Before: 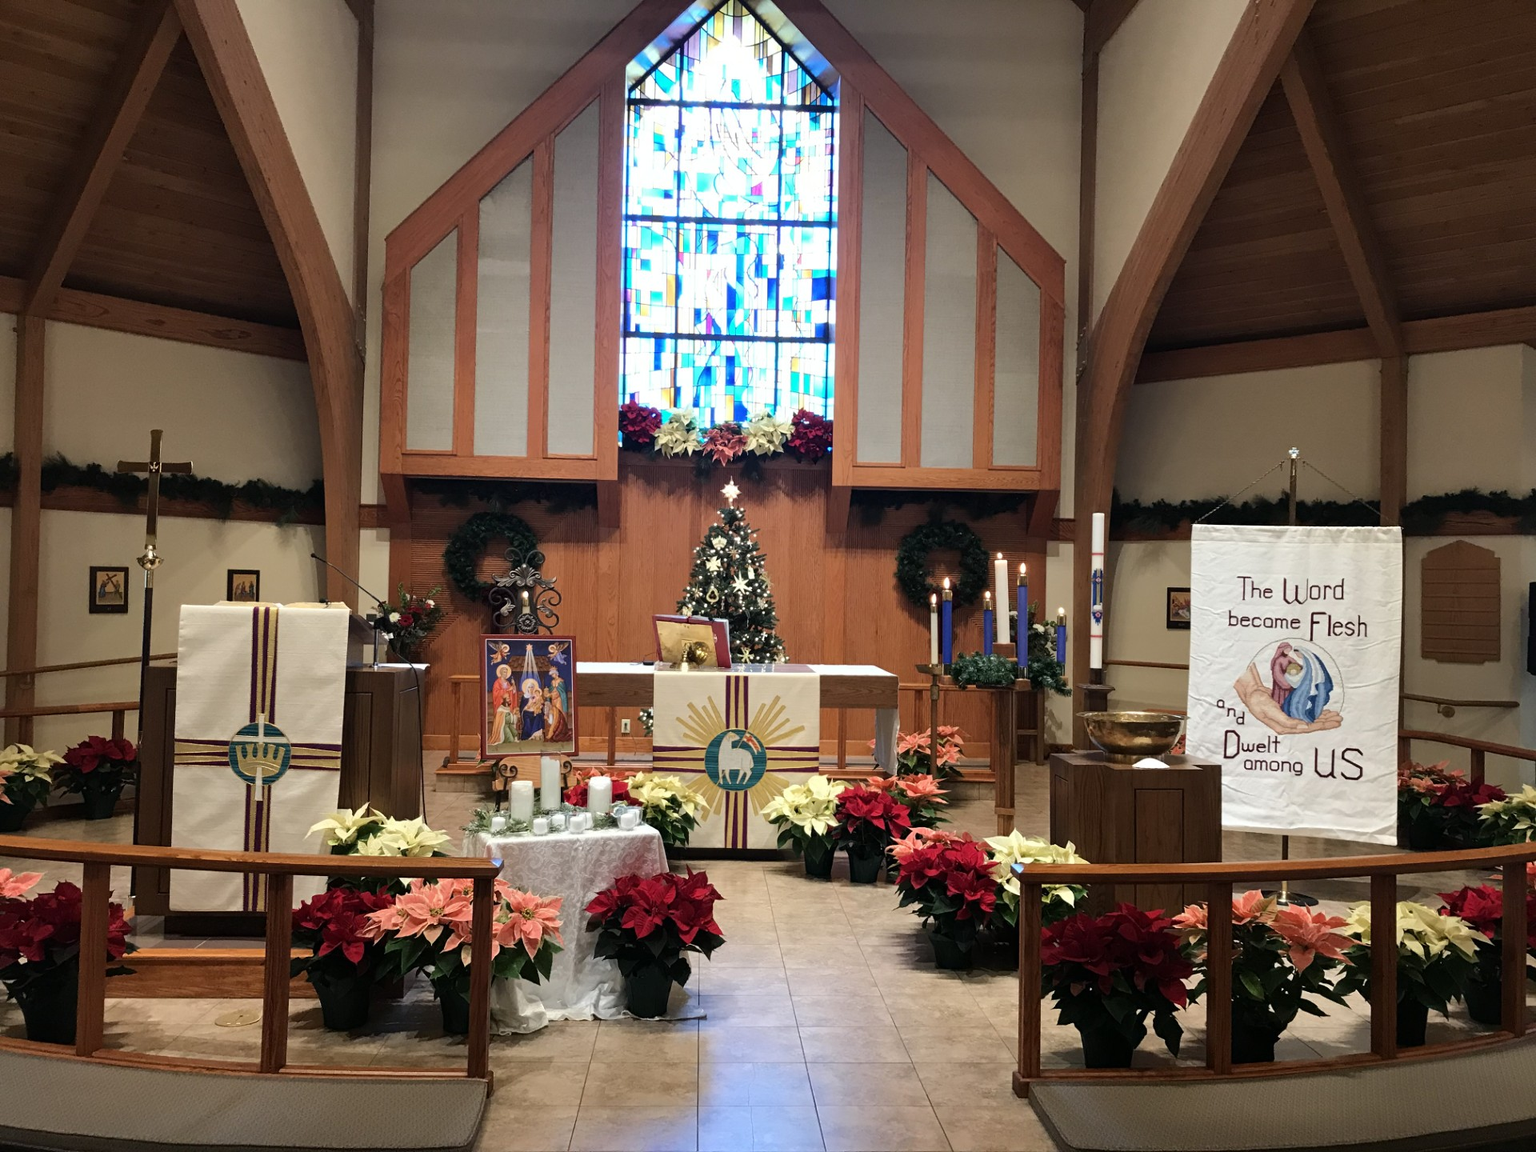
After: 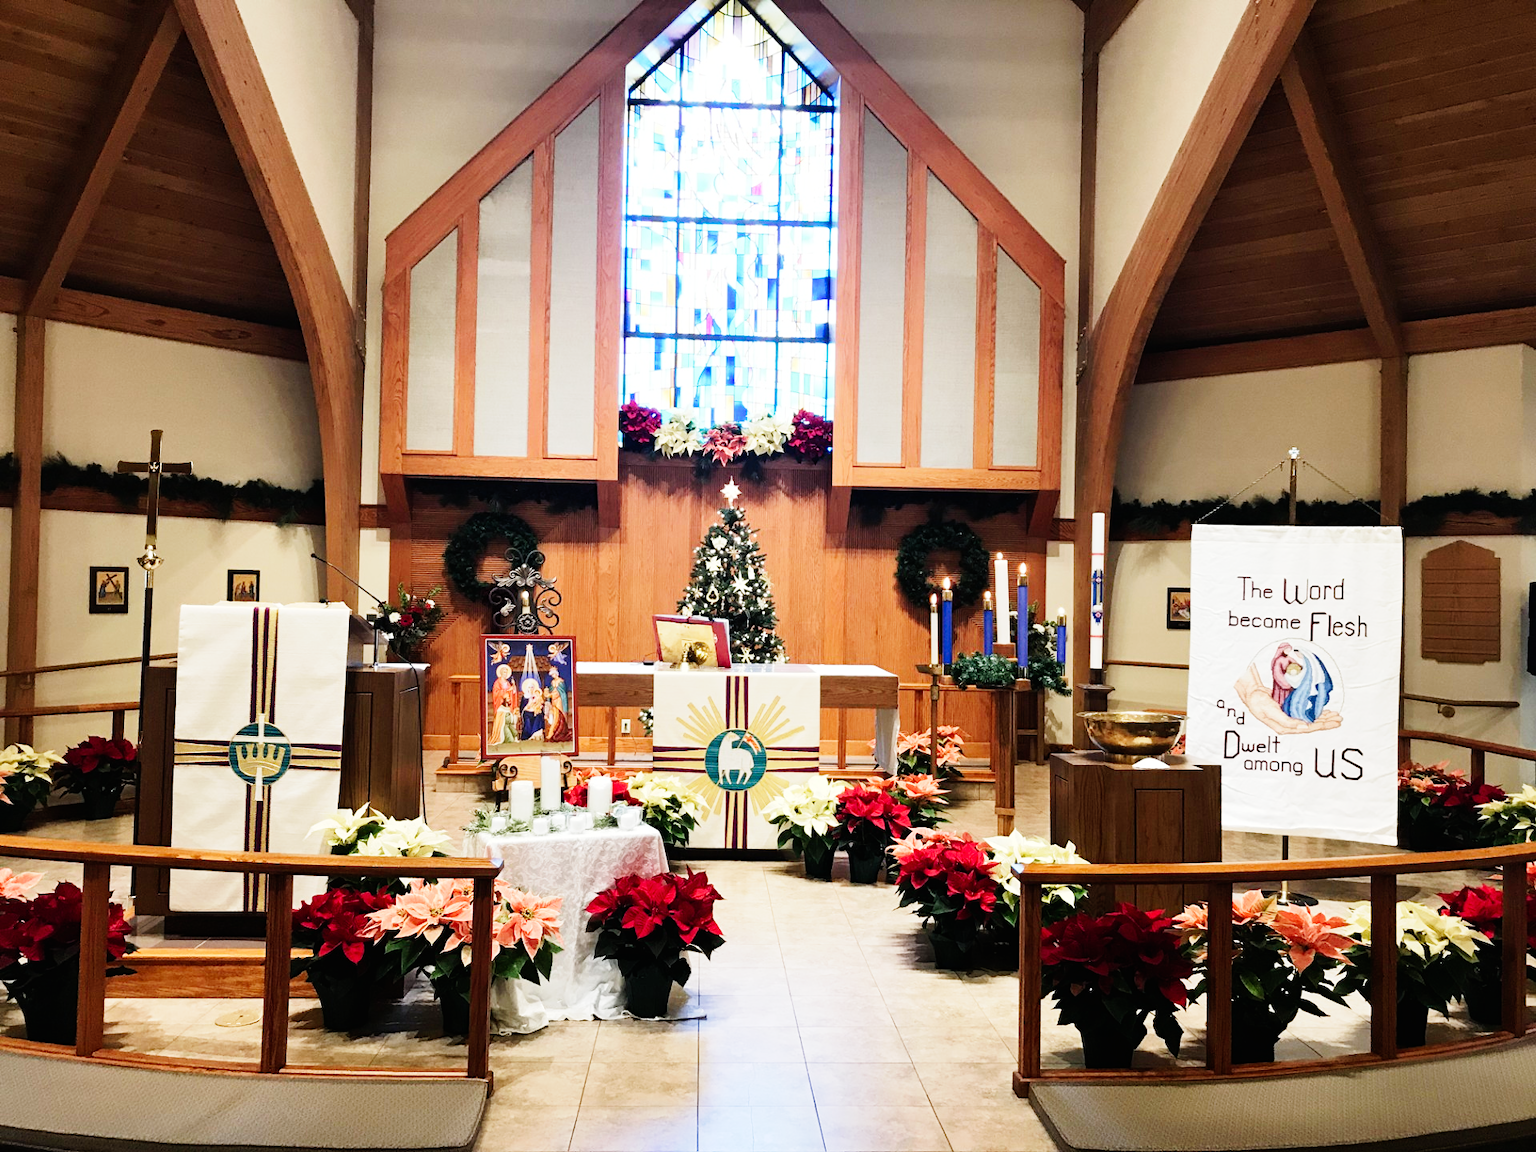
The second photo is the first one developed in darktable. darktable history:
base curve: curves: ch0 [(0, 0) (0, 0.001) (0.001, 0.001) (0.004, 0.002) (0.007, 0.004) (0.015, 0.013) (0.033, 0.045) (0.052, 0.096) (0.075, 0.17) (0.099, 0.241) (0.163, 0.42) (0.219, 0.55) (0.259, 0.616) (0.327, 0.722) (0.365, 0.765) (0.522, 0.873) (0.547, 0.881) (0.689, 0.919) (0.826, 0.952) (1, 1)], preserve colors none
tone equalizer: edges refinement/feathering 500, mask exposure compensation -1.57 EV, preserve details no
